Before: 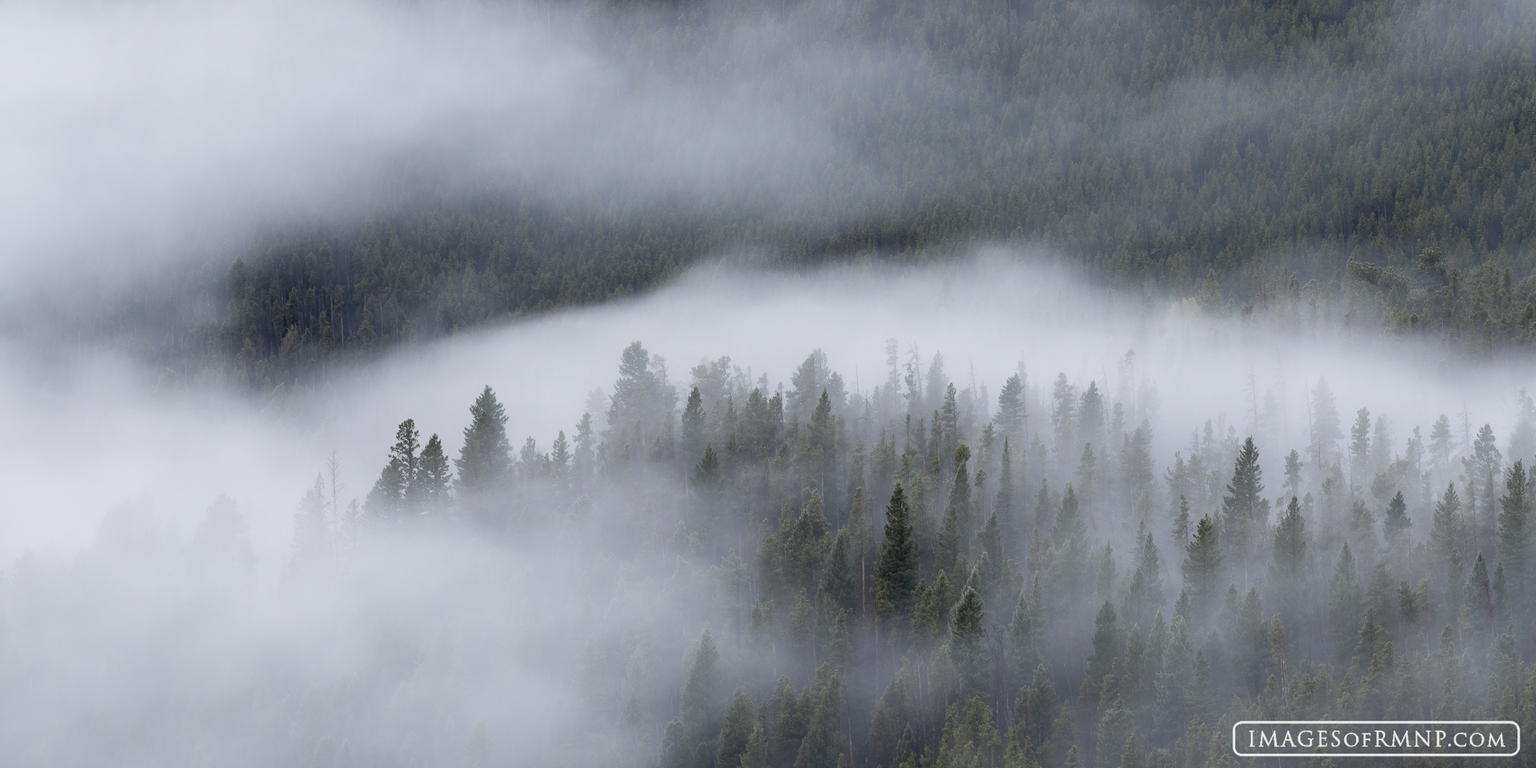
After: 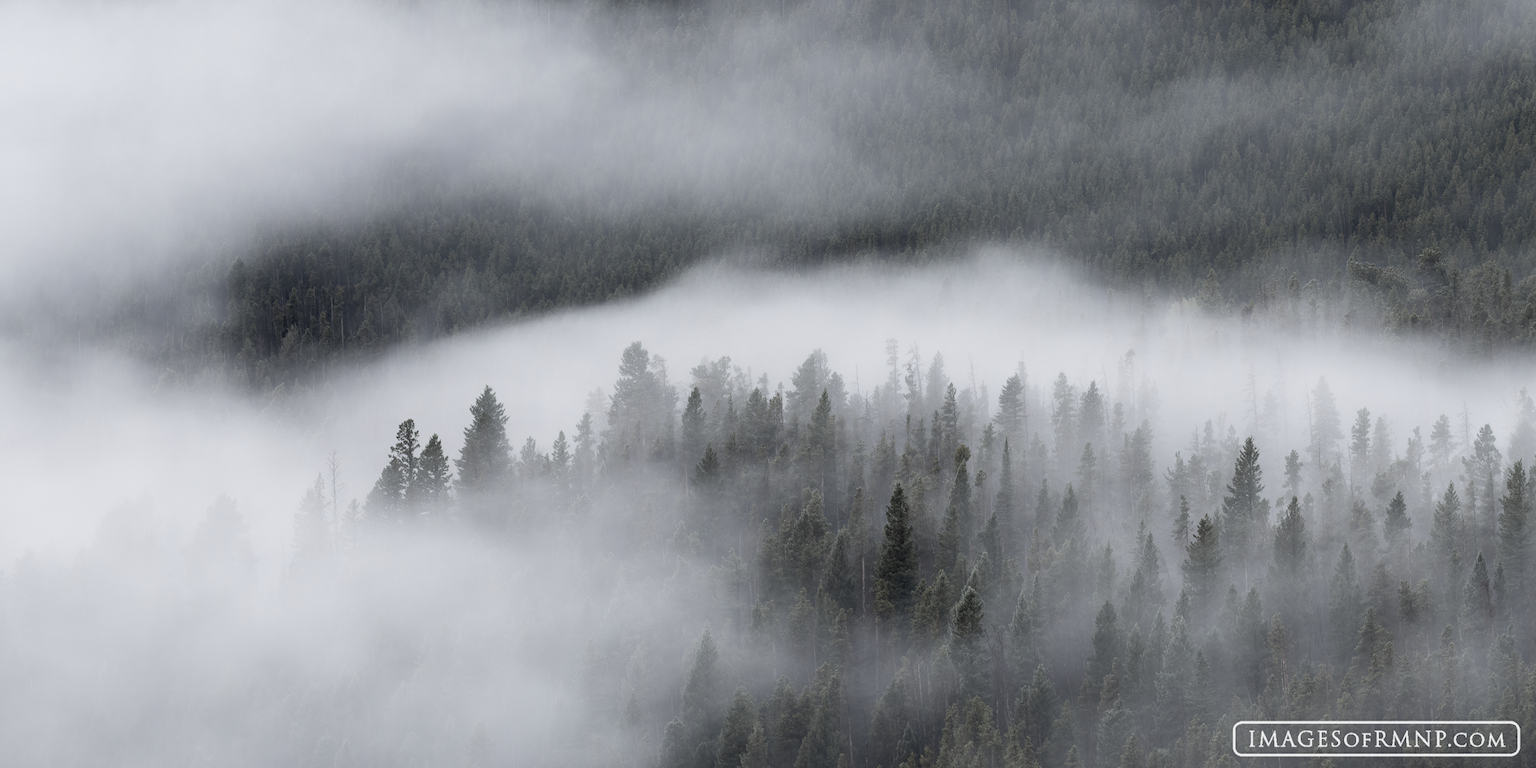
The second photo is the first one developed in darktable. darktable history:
color zones: curves: ch0 [(0, 0.5) (0.143, 0.5) (0.286, 0.5) (0.429, 0.504) (0.571, 0.5) (0.714, 0.509) (0.857, 0.5) (1, 0.5)]; ch1 [(0, 0.425) (0.143, 0.425) (0.286, 0.375) (0.429, 0.405) (0.571, 0.5) (0.714, 0.47) (0.857, 0.425) (1, 0.435)]; ch2 [(0, 0.5) (0.143, 0.5) (0.286, 0.5) (0.429, 0.517) (0.571, 0.5) (0.714, 0.51) (0.857, 0.5) (1, 0.5)]
contrast brightness saturation: contrast 0.103, saturation -0.351
